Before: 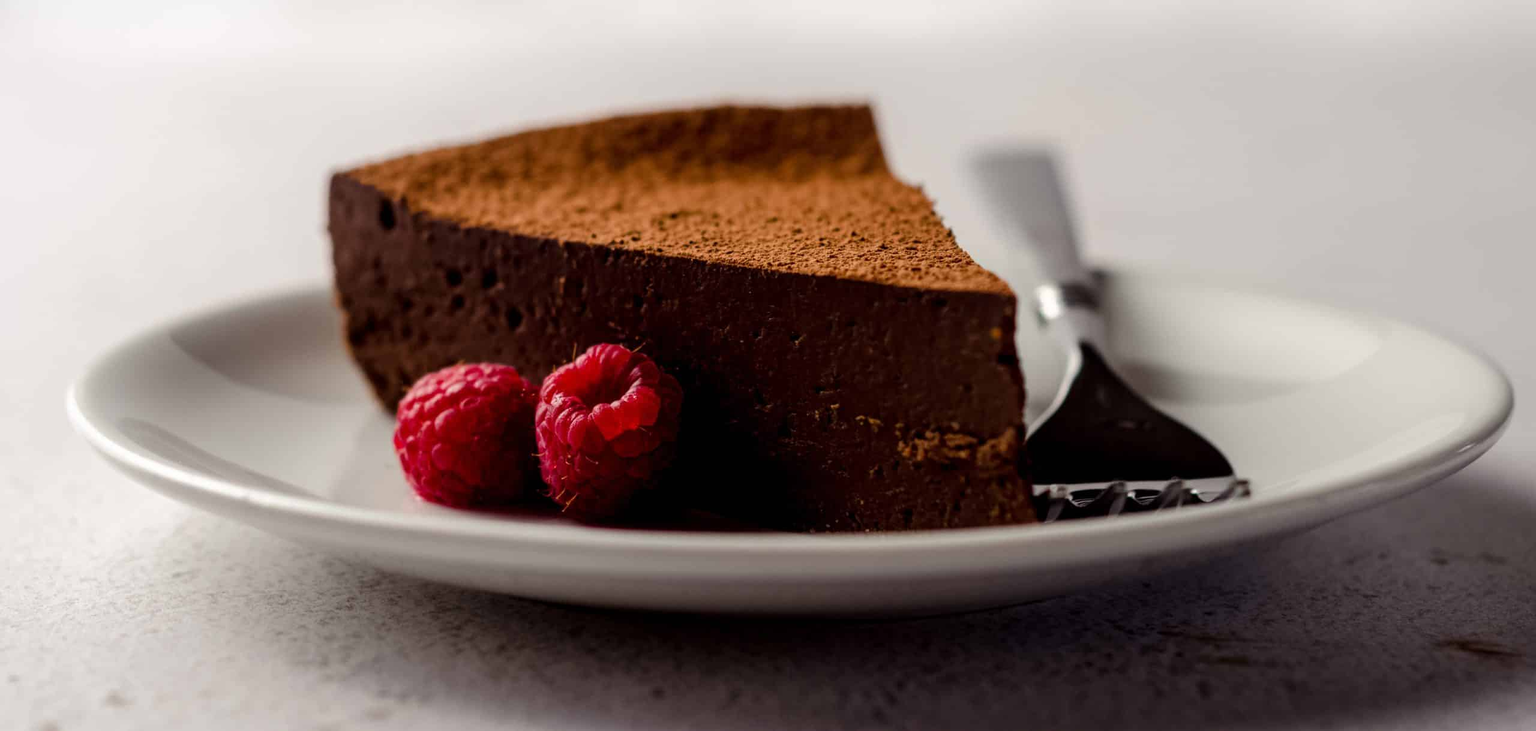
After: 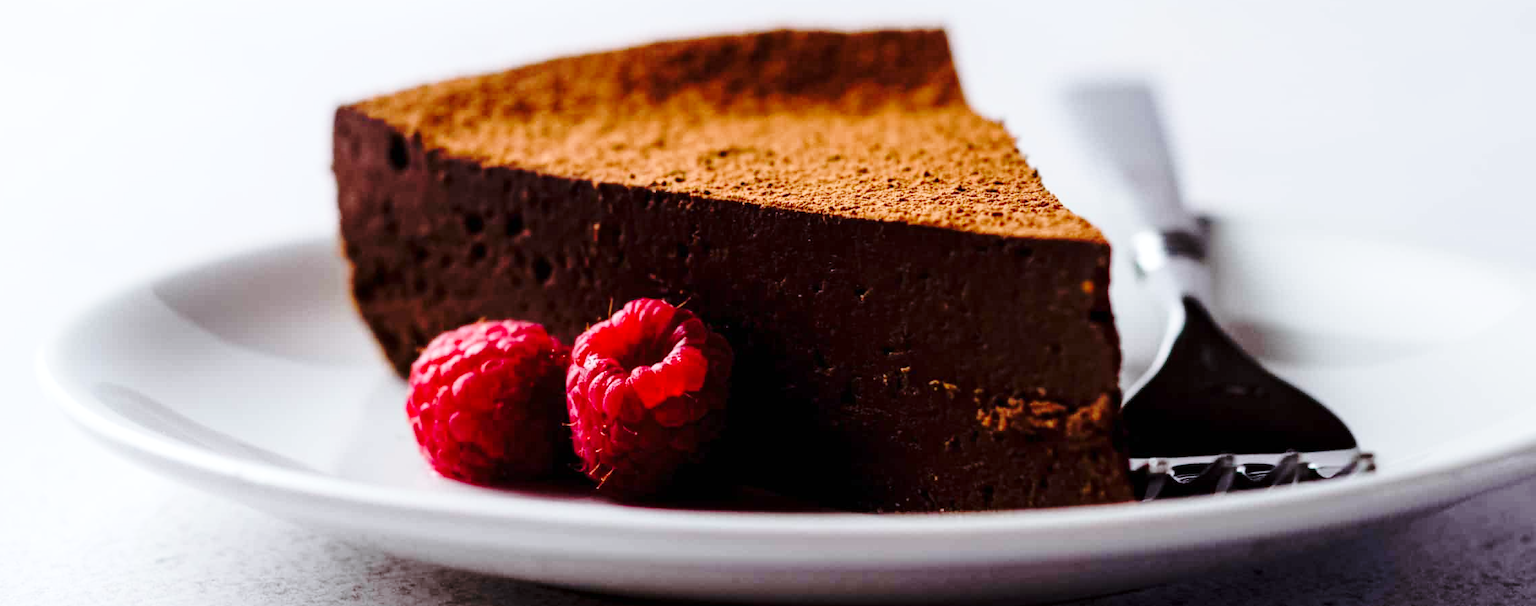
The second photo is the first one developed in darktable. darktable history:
crop and rotate: left 2.329%, top 11.017%, right 9.321%, bottom 15.665%
base curve: curves: ch0 [(0, 0) (0.032, 0.037) (0.105, 0.228) (0.435, 0.76) (0.856, 0.983) (1, 1)], preserve colors none
color calibration: gray › normalize channels true, illuminant as shot in camera, x 0.369, y 0.377, temperature 4323.64 K, gamut compression 0.017
